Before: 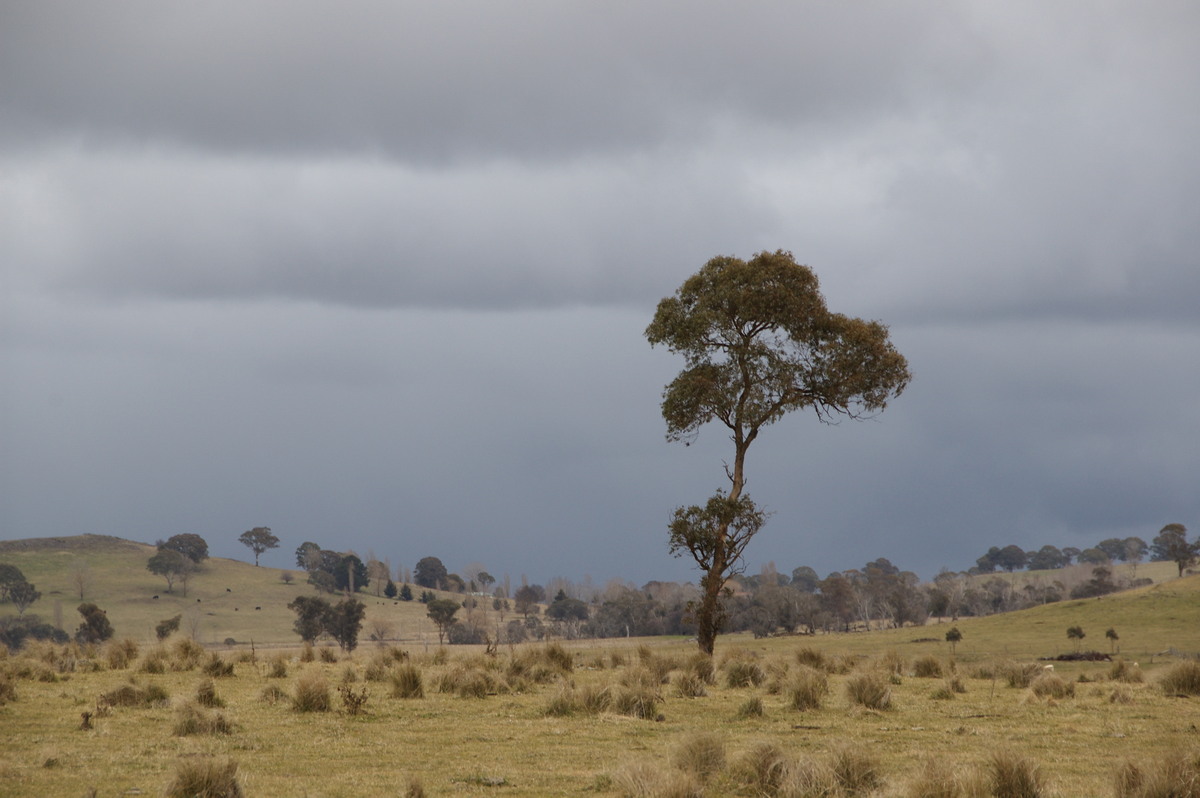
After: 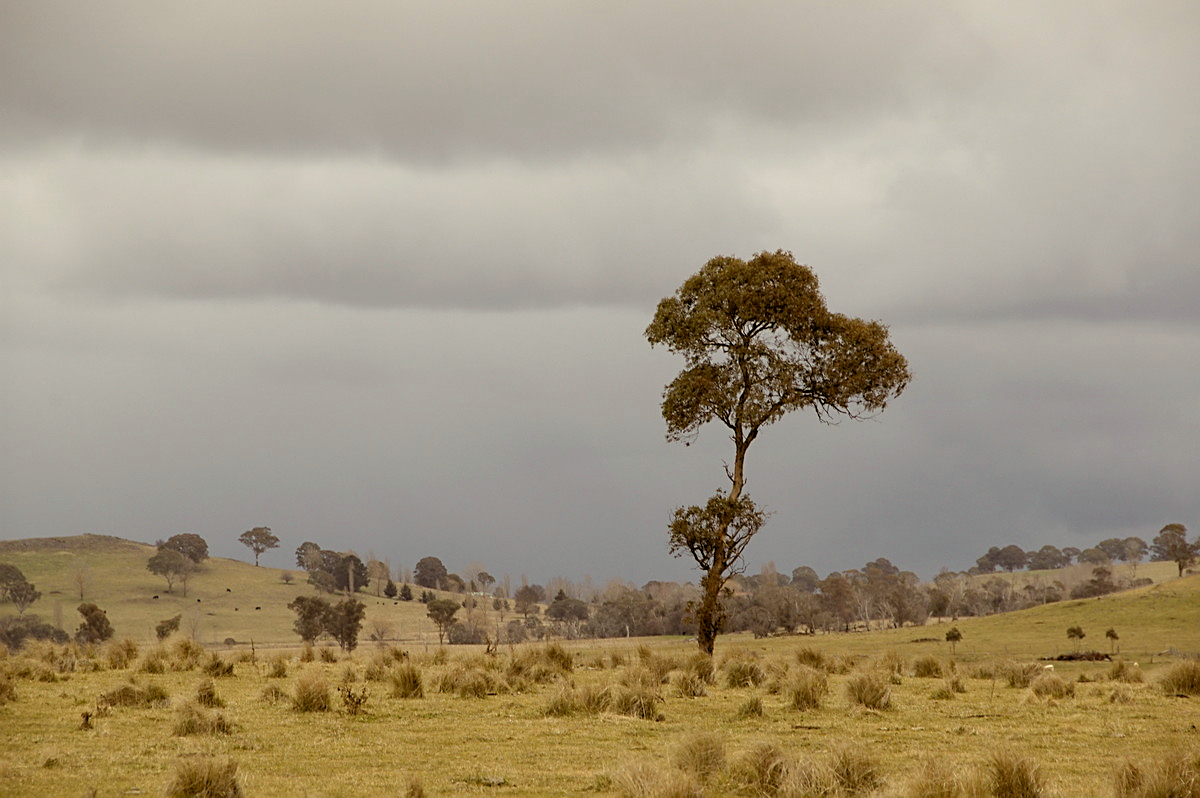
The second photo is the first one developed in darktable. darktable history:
sharpen: on, module defaults
rgb levels: levels [[0.013, 0.434, 0.89], [0, 0.5, 1], [0, 0.5, 1]]
exposure: compensate highlight preservation false
color balance: lift [1.001, 1.007, 1, 0.993], gamma [1.023, 1.026, 1.01, 0.974], gain [0.964, 1.059, 1.073, 0.927]
